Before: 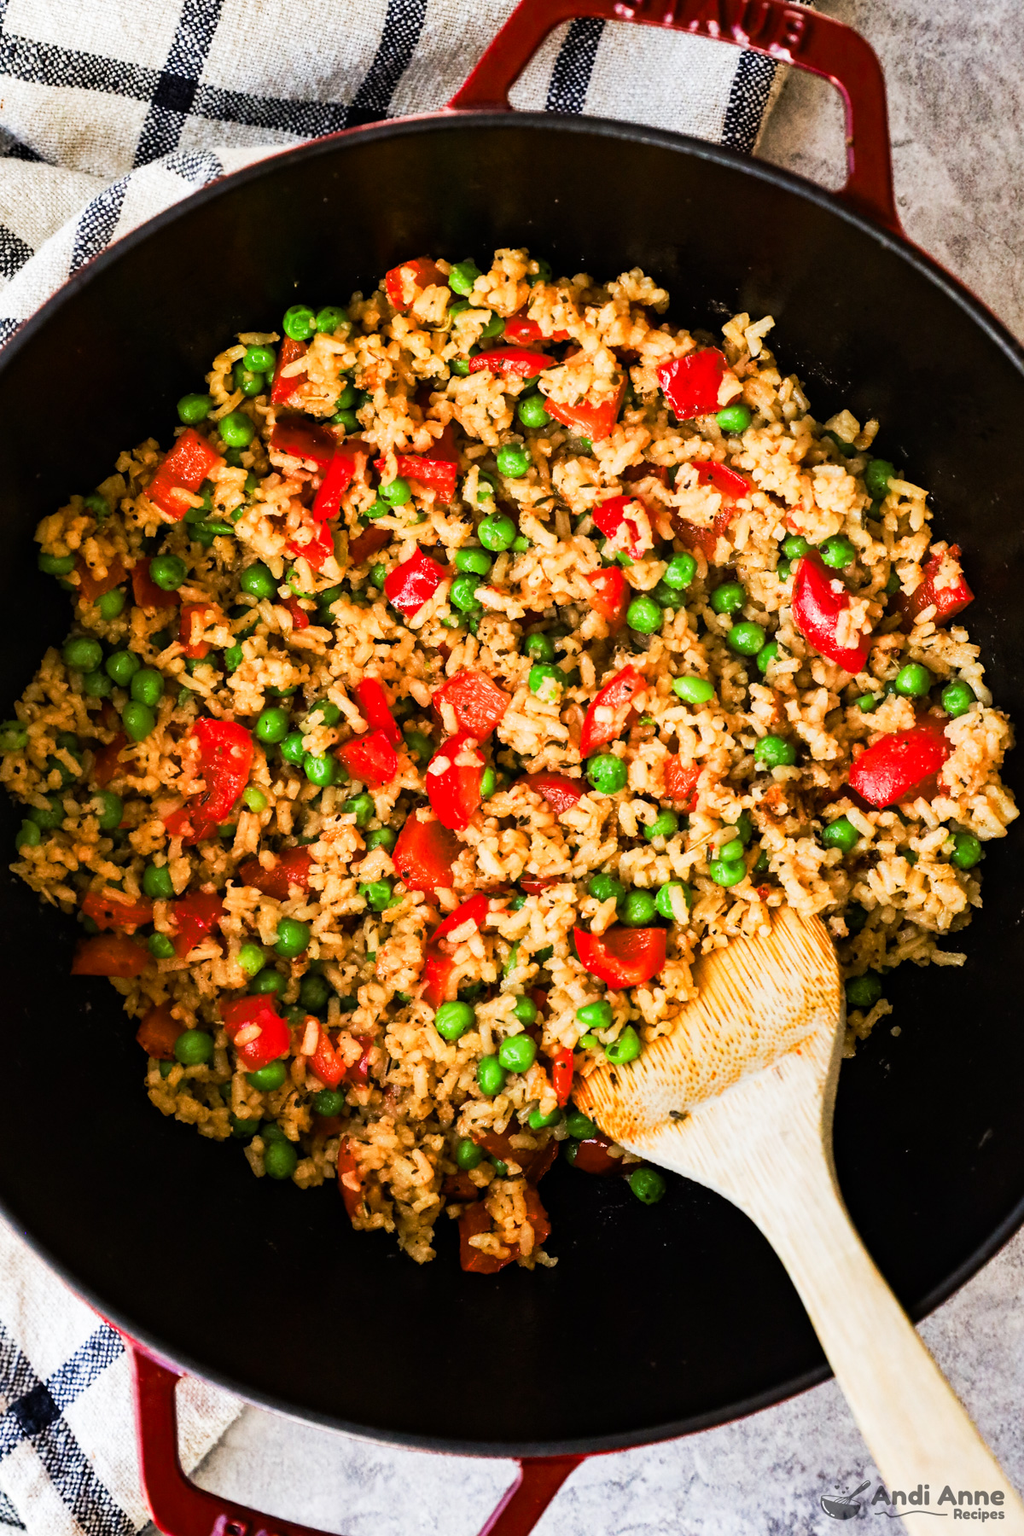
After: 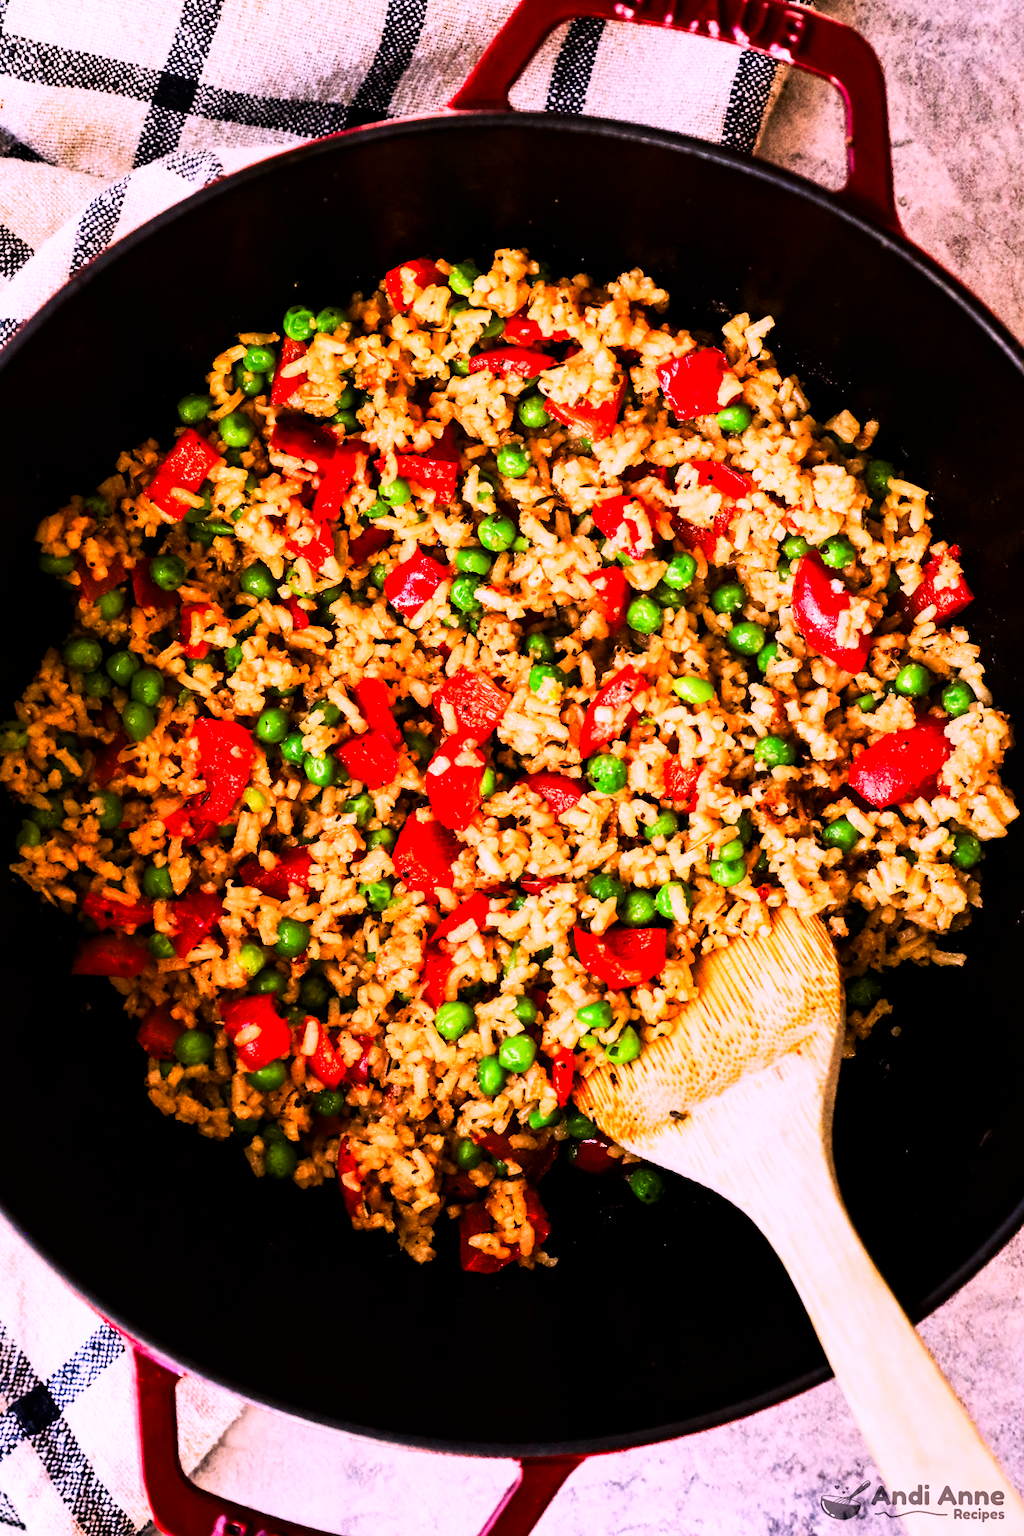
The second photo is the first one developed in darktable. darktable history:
contrast brightness saturation: contrast 0.07, brightness -0.13, saturation 0.06
tone equalizer: on, module defaults
tone curve: curves: ch0 [(0, 0) (0.004, 0.001) (0.133, 0.112) (0.325, 0.362) (0.832, 0.893) (1, 1)], color space Lab, linked channels, preserve colors none
white balance: red 1.188, blue 1.11
